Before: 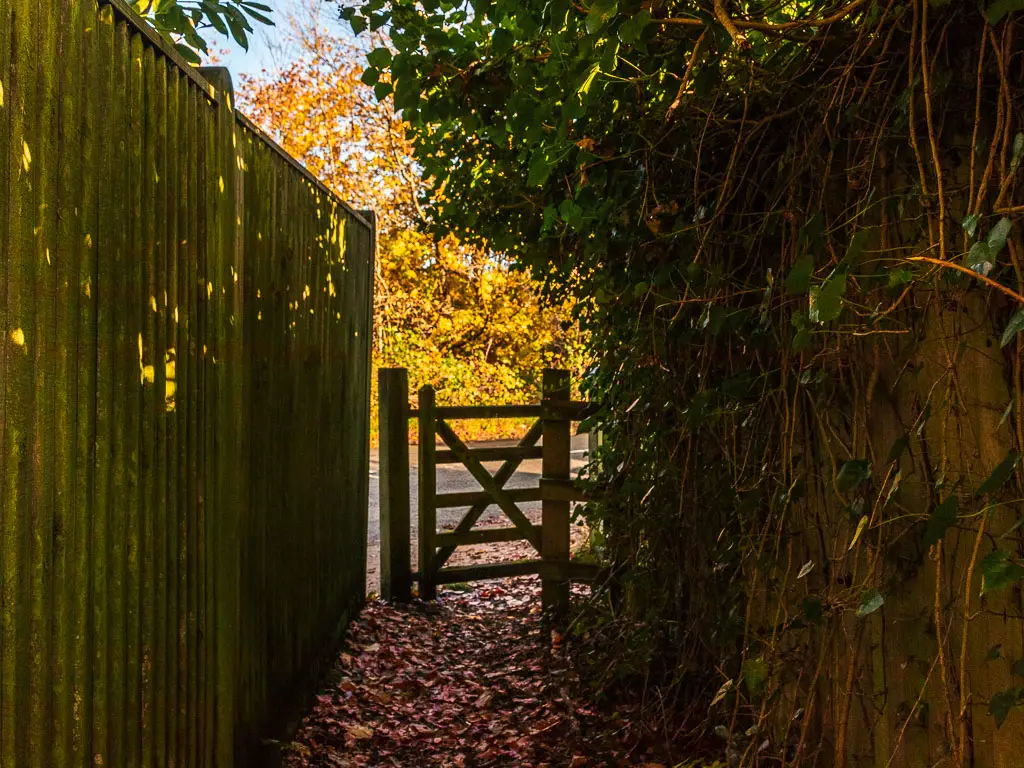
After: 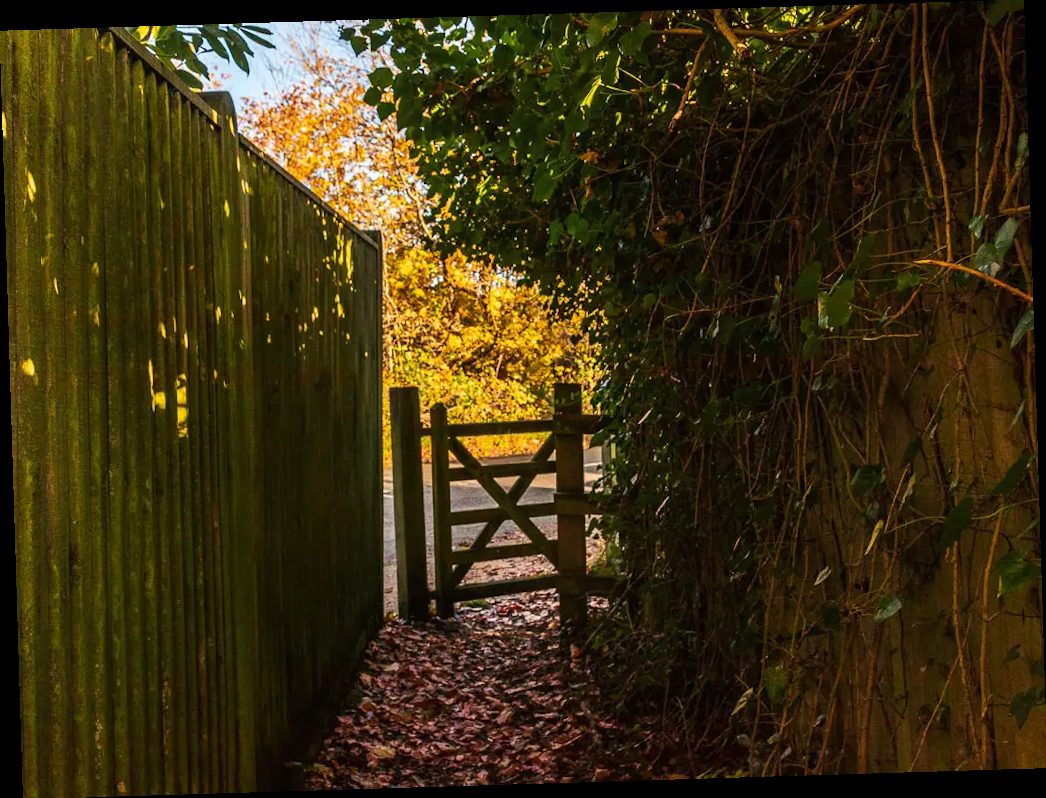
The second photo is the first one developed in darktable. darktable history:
rotate and perspective: rotation -1.75°, automatic cropping off
color contrast: green-magenta contrast 0.96
